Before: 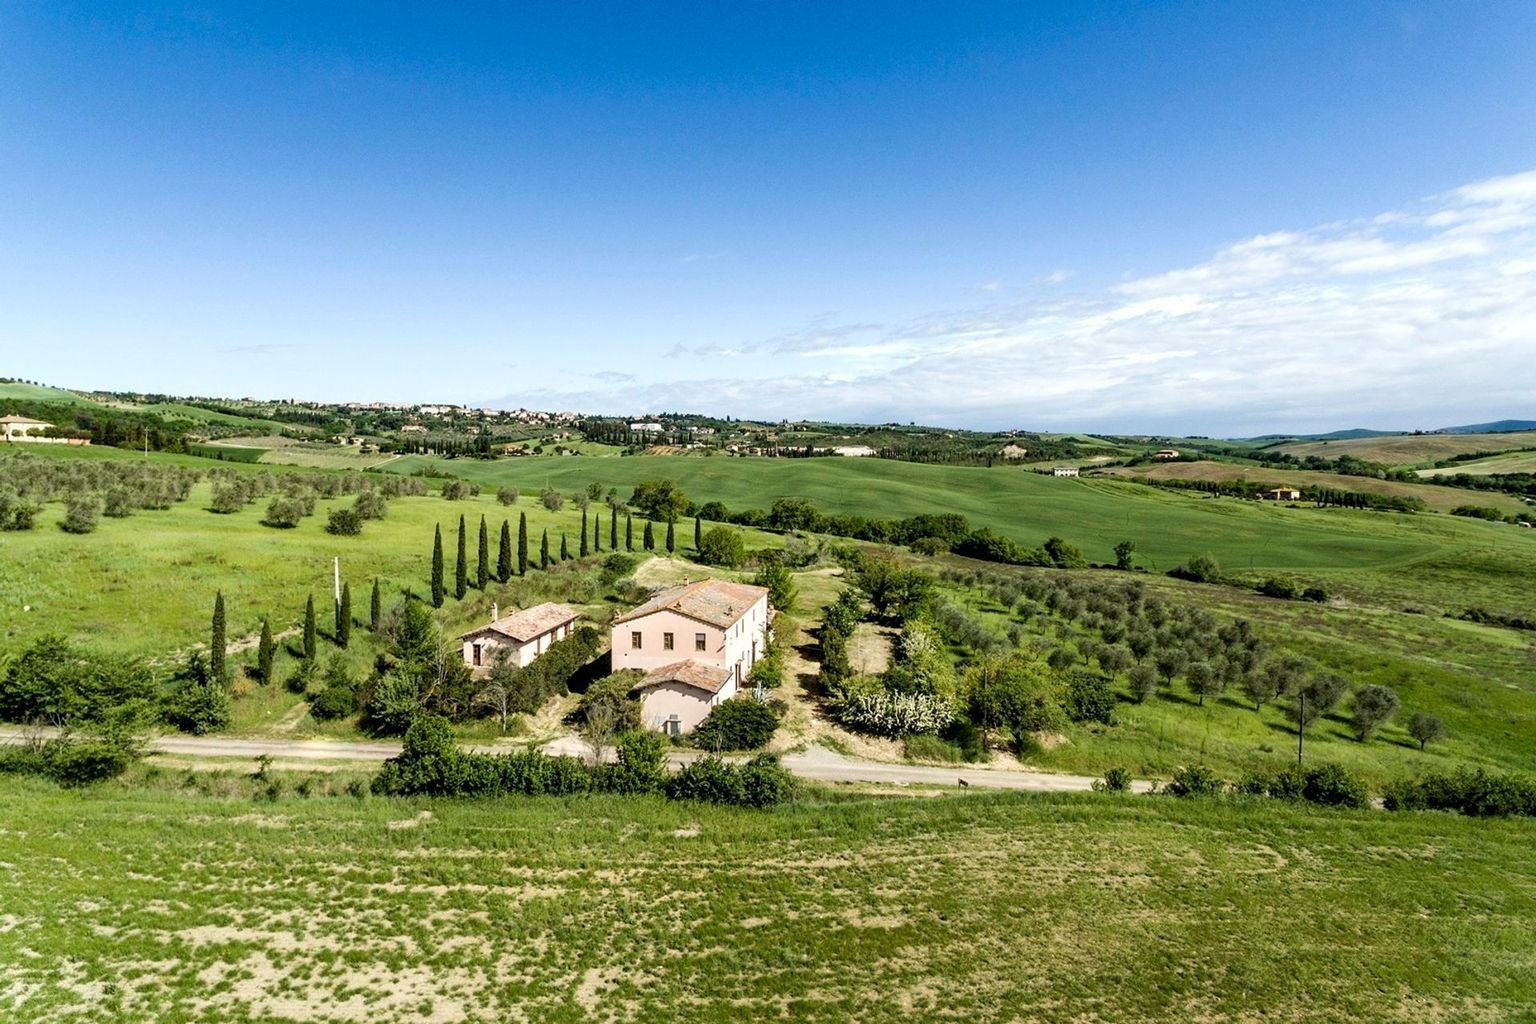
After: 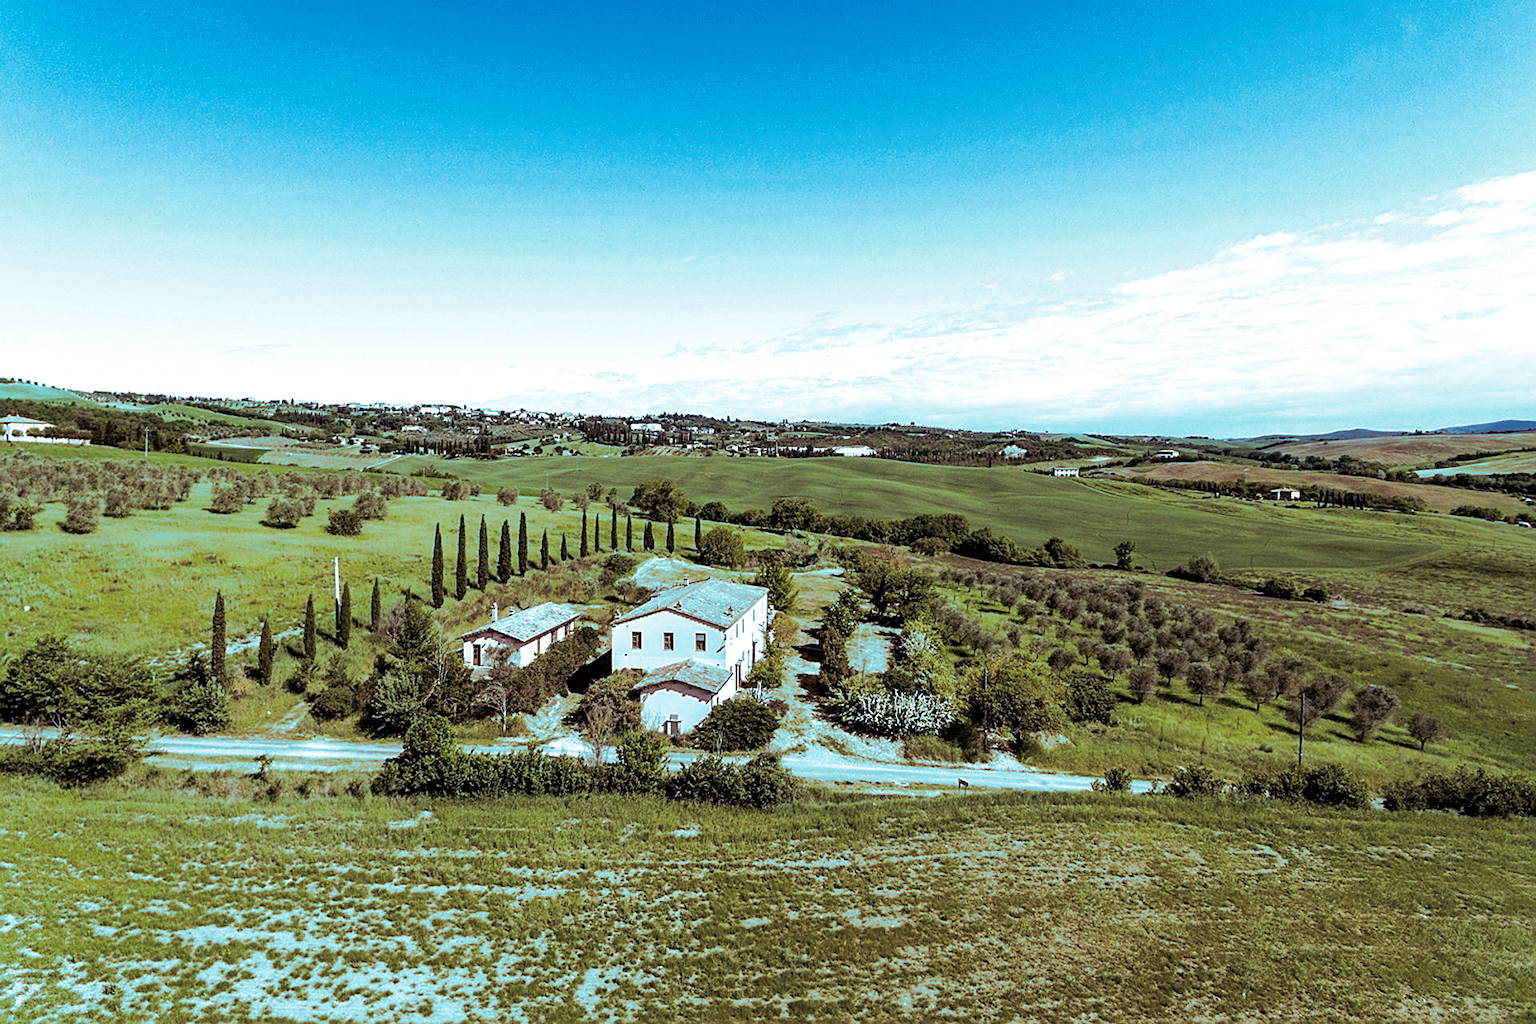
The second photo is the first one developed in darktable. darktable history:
white balance: red 1.004, blue 1.096
split-toning: shadows › hue 327.6°, highlights › hue 198°, highlights › saturation 0.55, balance -21.25, compress 0%
sharpen: on, module defaults
tone equalizer: on, module defaults
